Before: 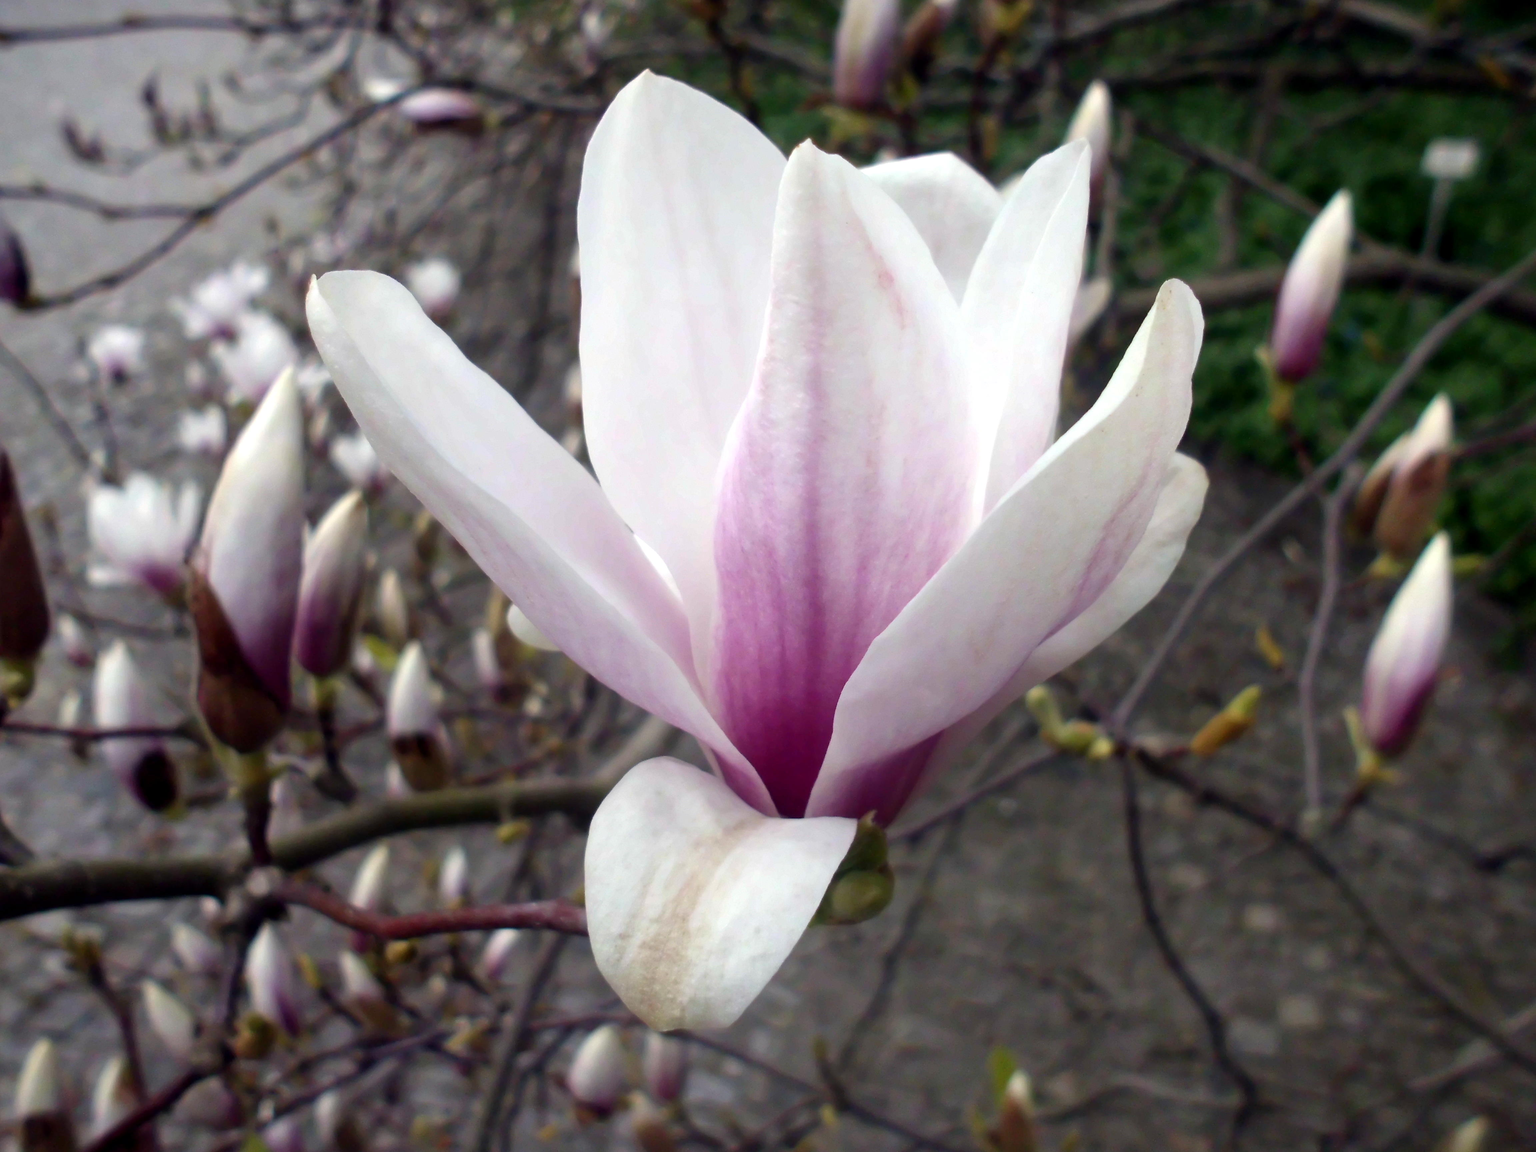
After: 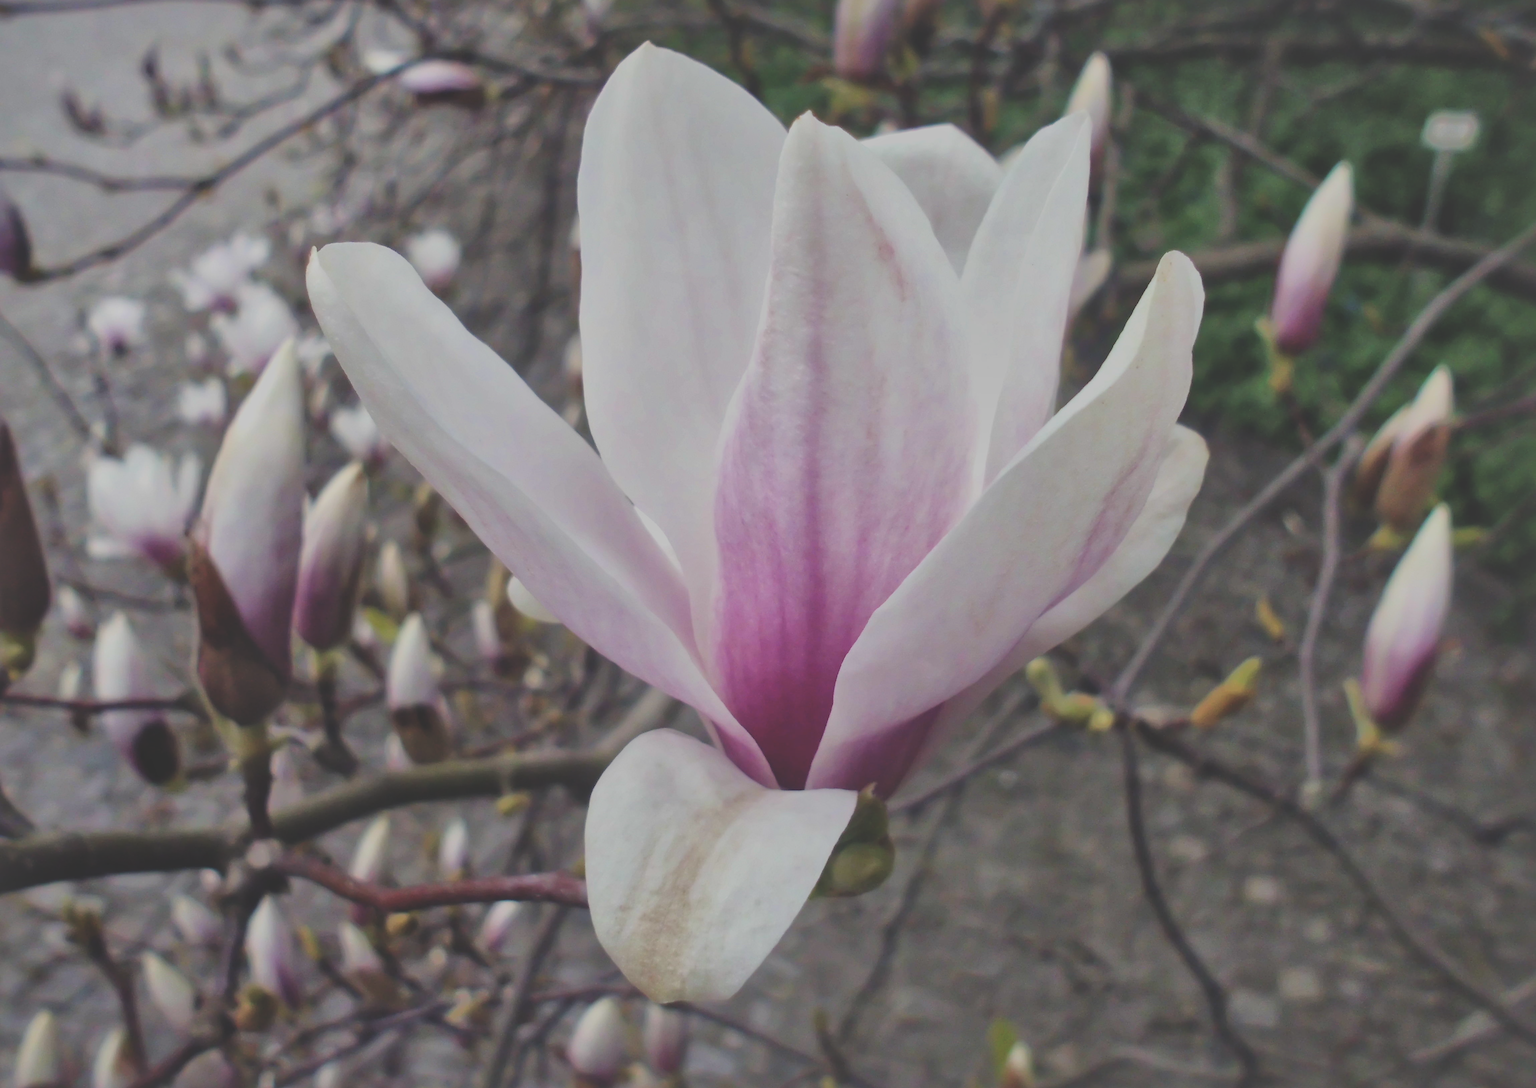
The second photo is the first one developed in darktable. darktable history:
exposure: black level correction -0.03, compensate highlight preservation false
shadows and highlights: shadows 60, highlights -60
filmic rgb: black relative exposure -7.65 EV, white relative exposure 4.56 EV, hardness 3.61
crop and rotate: top 2.479%, bottom 3.018%
